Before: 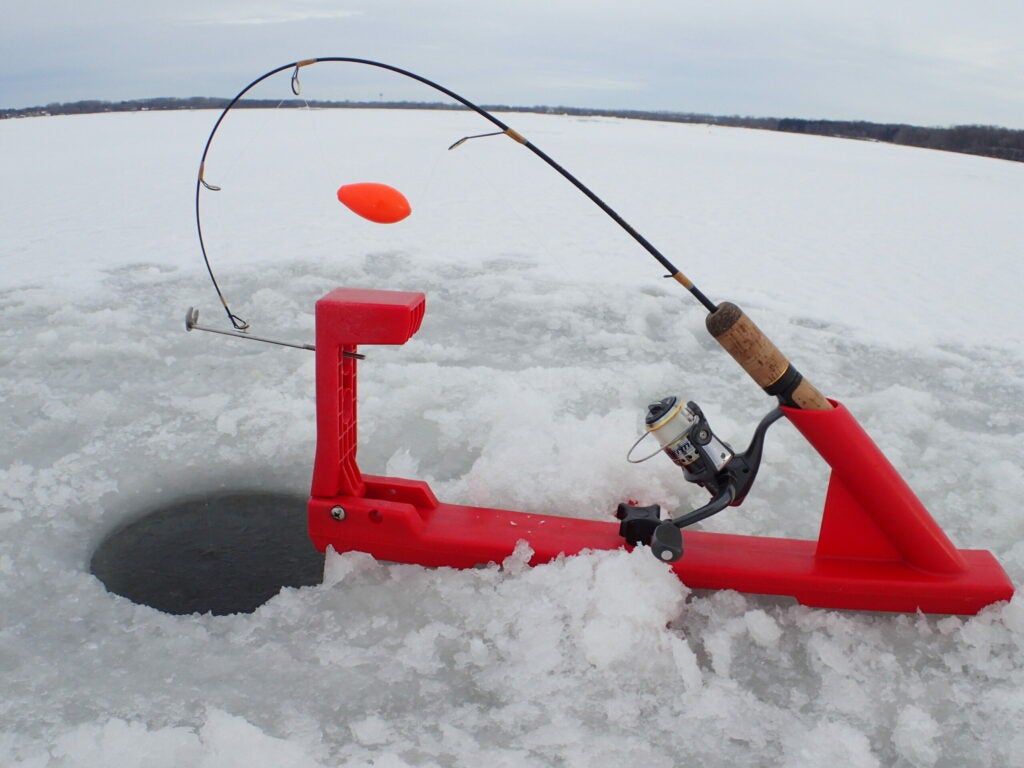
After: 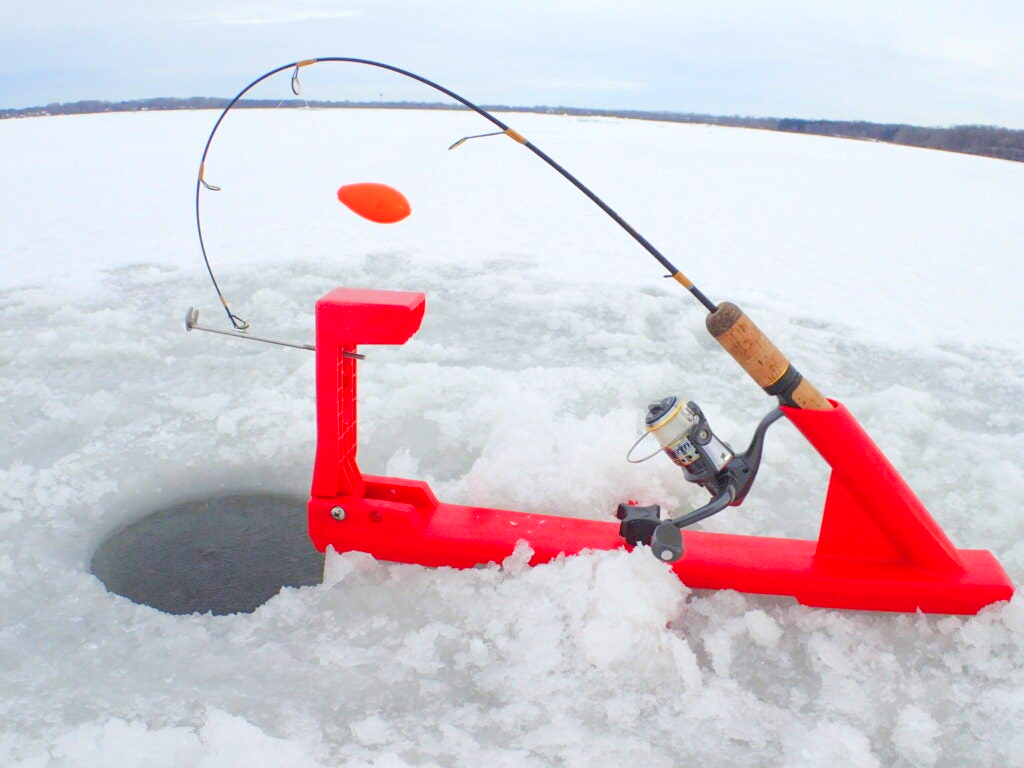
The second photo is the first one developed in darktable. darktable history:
exposure: black level correction 0, exposure 1.2 EV, compensate highlight preservation false
color balance rgb: power › hue 63.25°, perceptual saturation grading › global saturation 0.798%, perceptual saturation grading › mid-tones 11.194%, perceptual brilliance grading › mid-tones 9.452%, perceptual brilliance grading › shadows 15.522%, global vibrance 24.008%, contrast -24.408%
